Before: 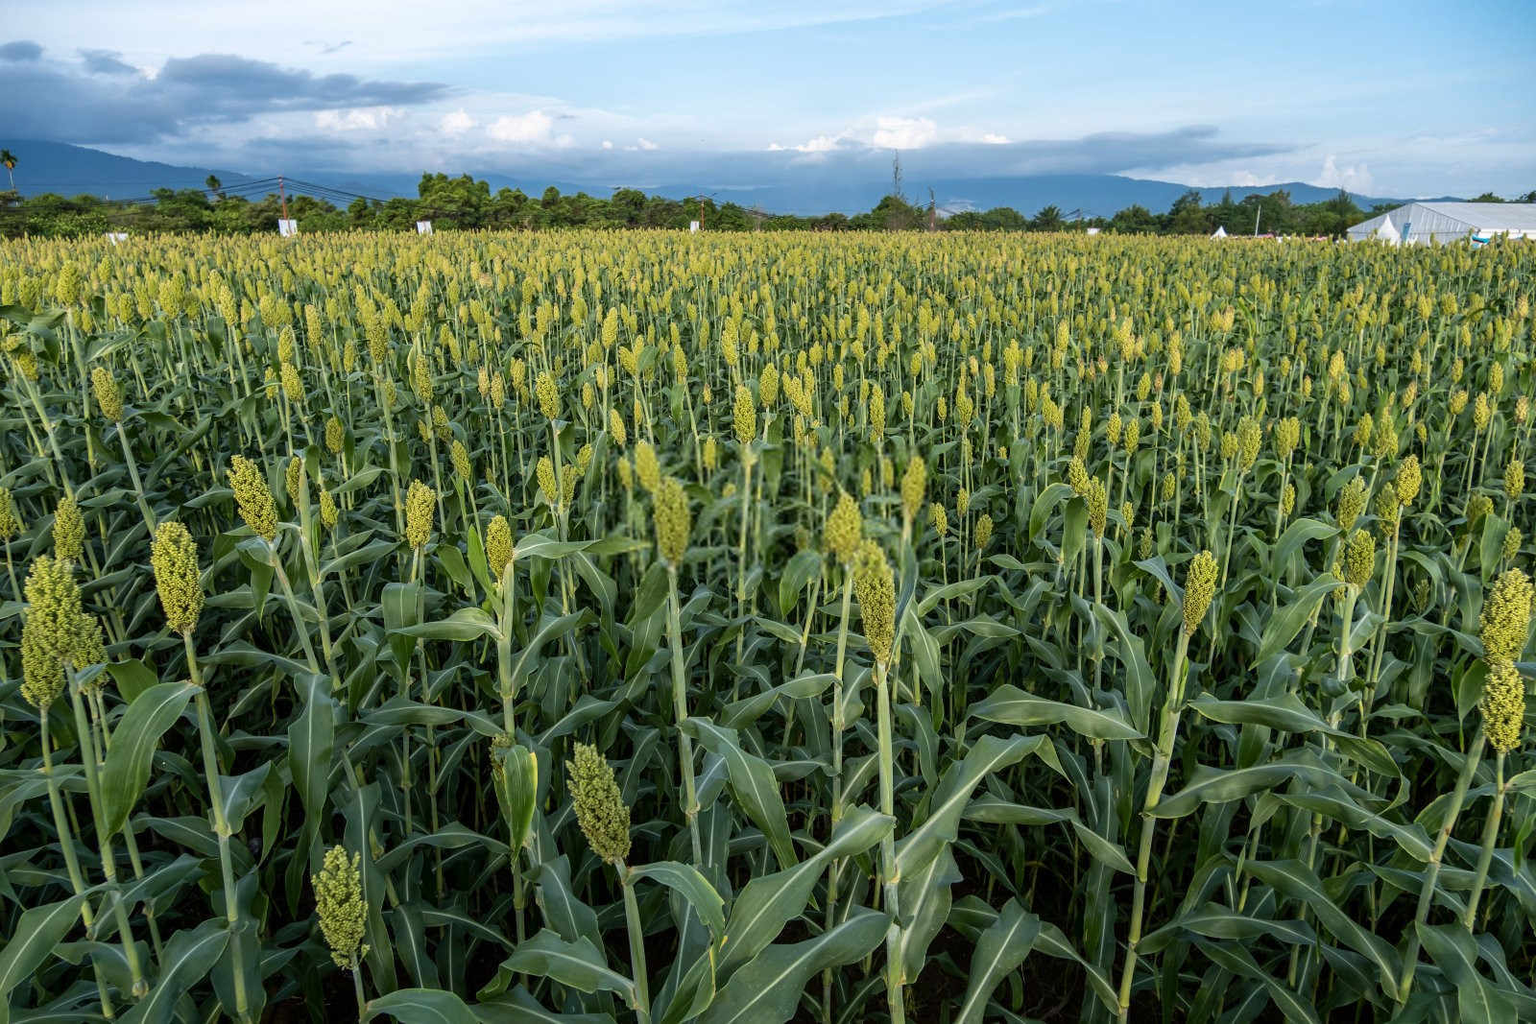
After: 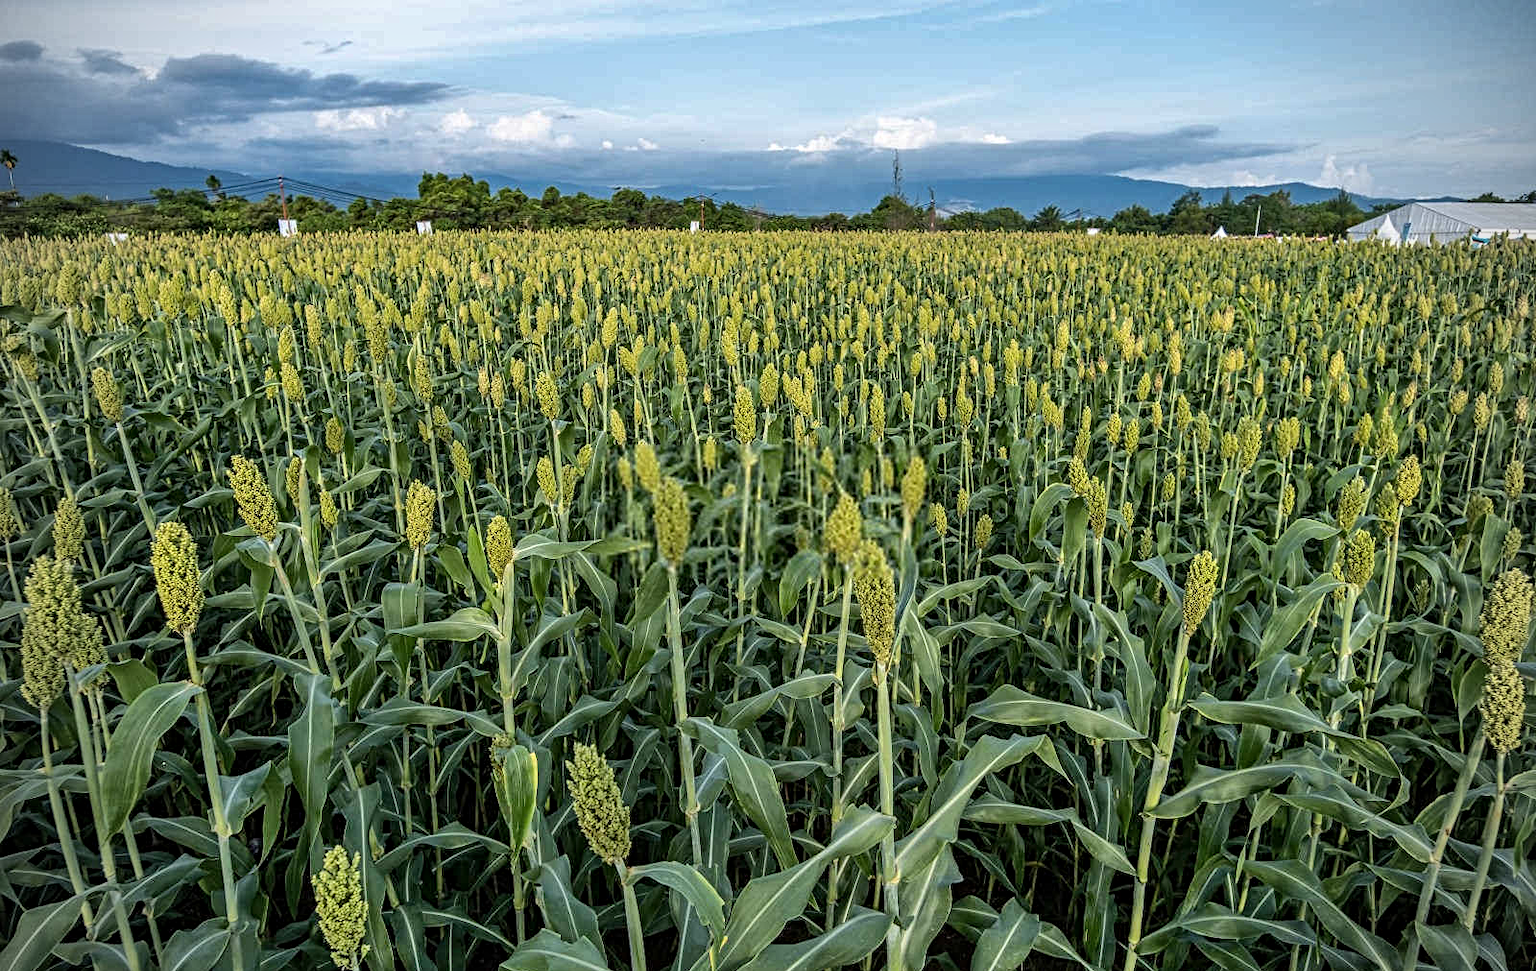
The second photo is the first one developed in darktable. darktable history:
vignetting: on, module defaults
crop and rotate: top 0%, bottom 5.097%
shadows and highlights: low approximation 0.01, soften with gaussian
contrast equalizer: y [[0.5, 0.5, 0.5, 0.539, 0.64, 0.611], [0.5 ×6], [0.5 ×6], [0 ×6], [0 ×6]]
